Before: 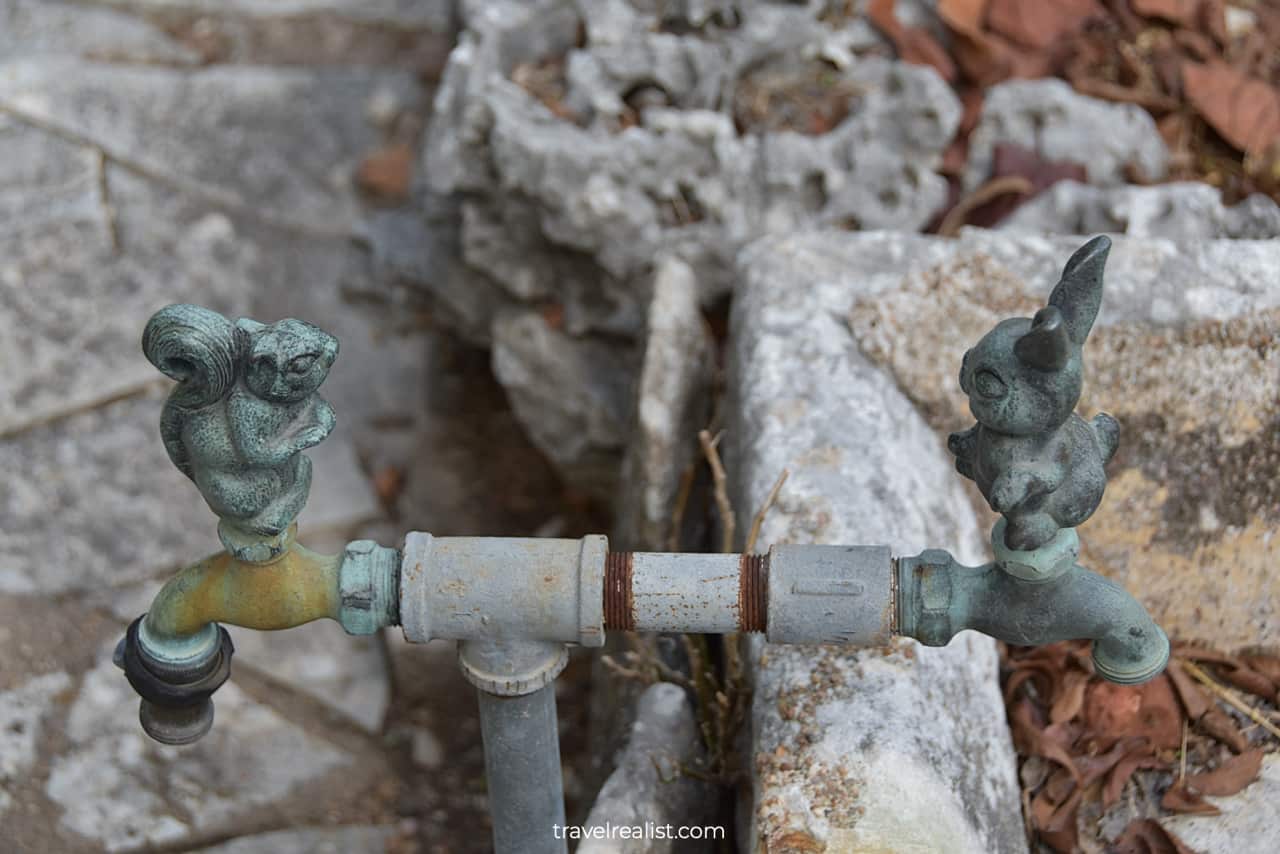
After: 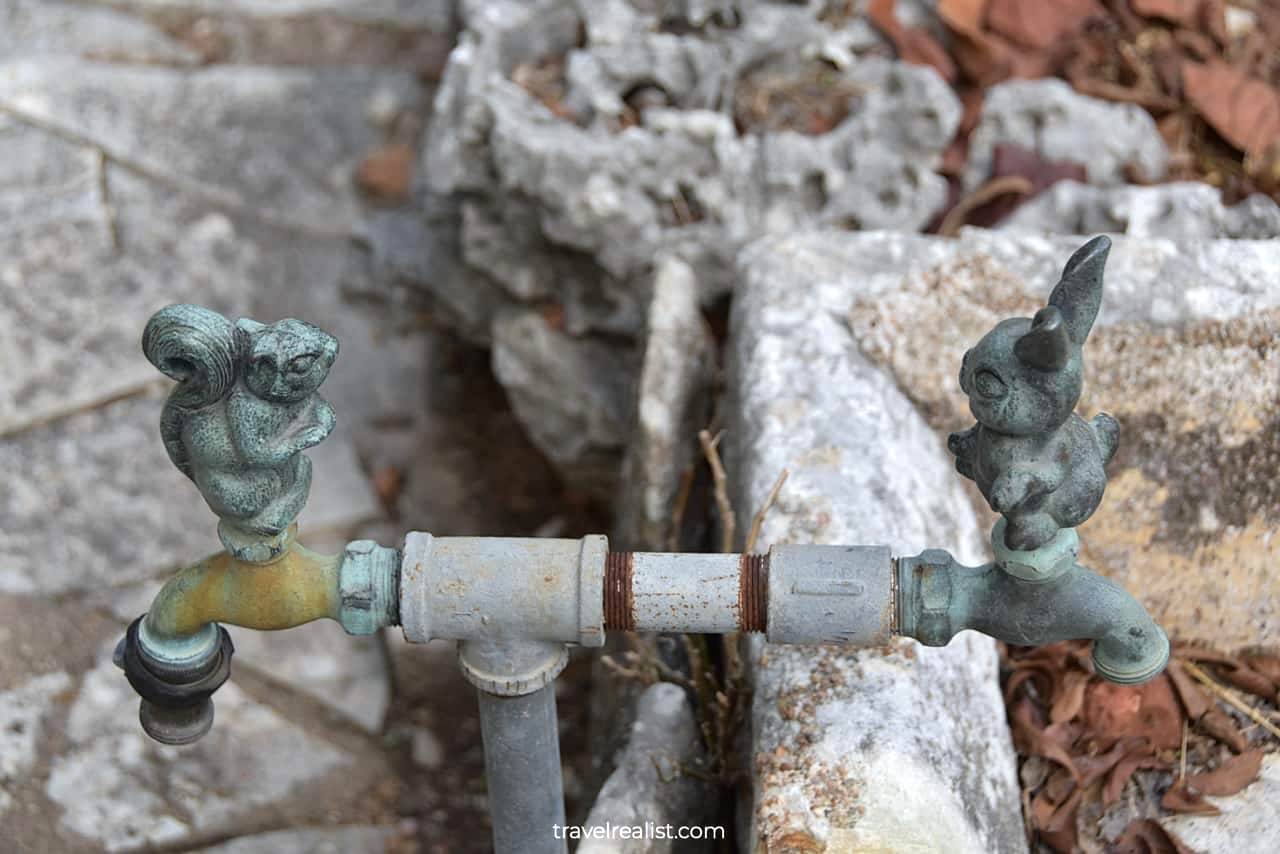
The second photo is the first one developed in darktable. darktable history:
tone equalizer: -8 EV -0.382 EV, -7 EV -0.38 EV, -6 EV -0.319 EV, -5 EV -0.203 EV, -3 EV 0.223 EV, -2 EV 0.323 EV, -1 EV 0.408 EV, +0 EV 0.419 EV
